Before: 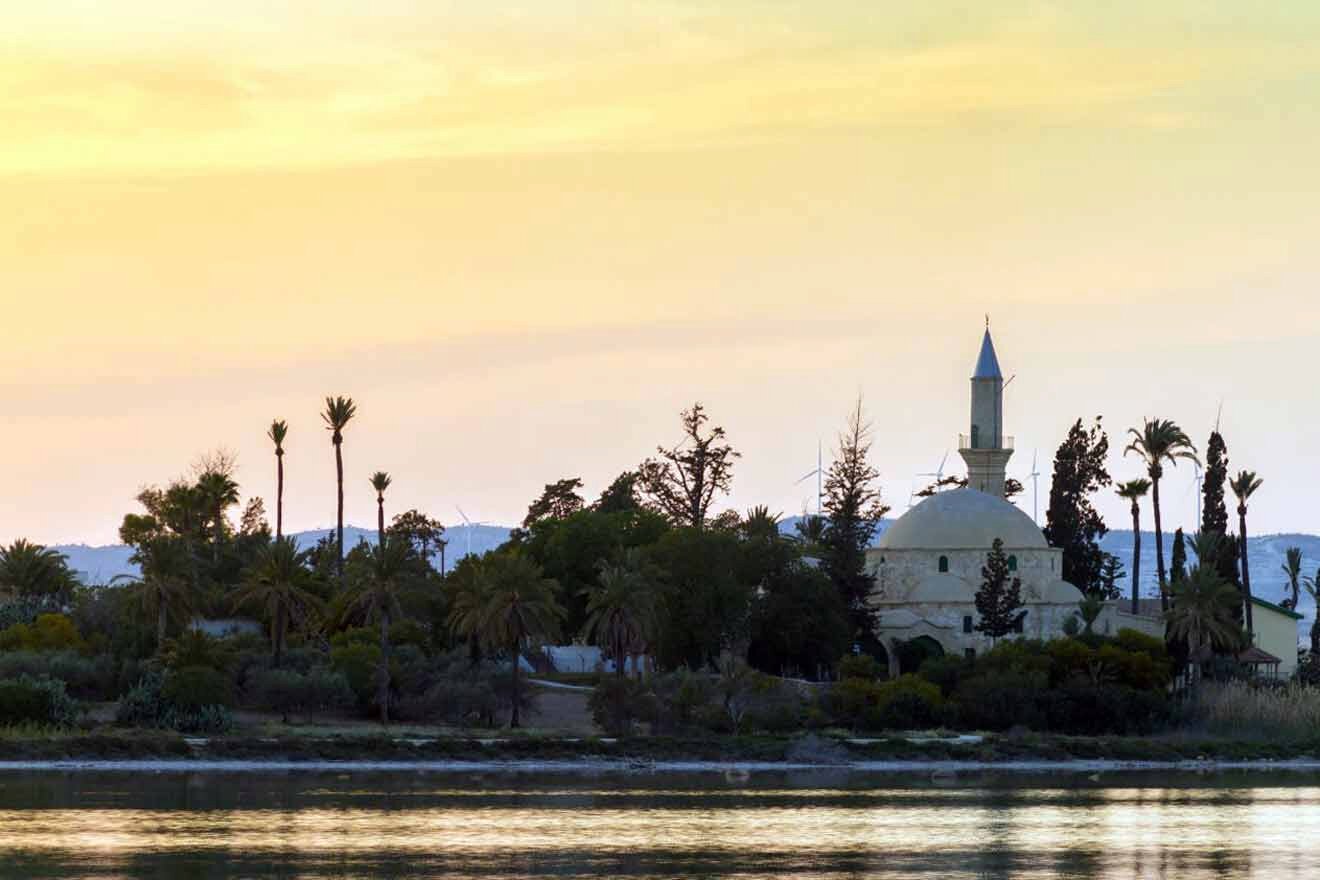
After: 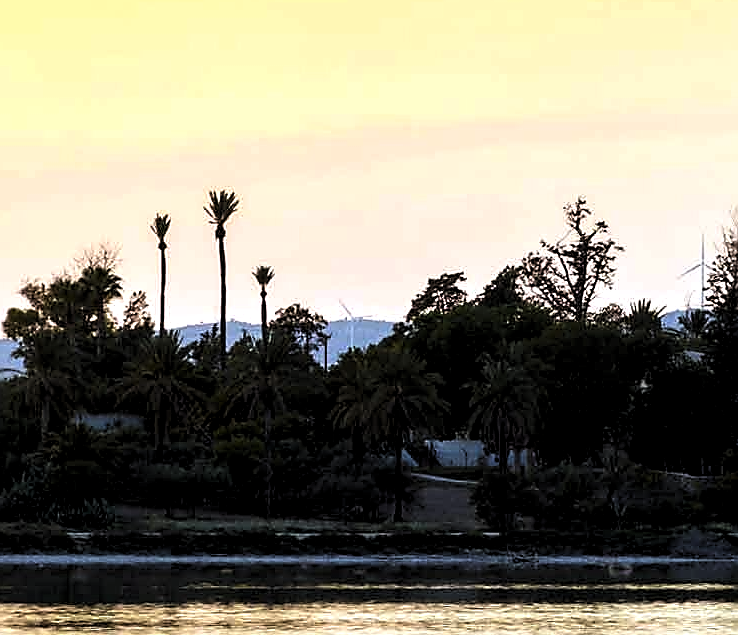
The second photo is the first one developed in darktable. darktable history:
sharpen: radius 1.39, amount 1.236, threshold 0.769
crop: left 8.912%, top 23.509%, right 35.124%, bottom 4.282%
levels: levels [0.116, 0.574, 1]
exposure: exposure 0.291 EV, compensate highlight preservation false
